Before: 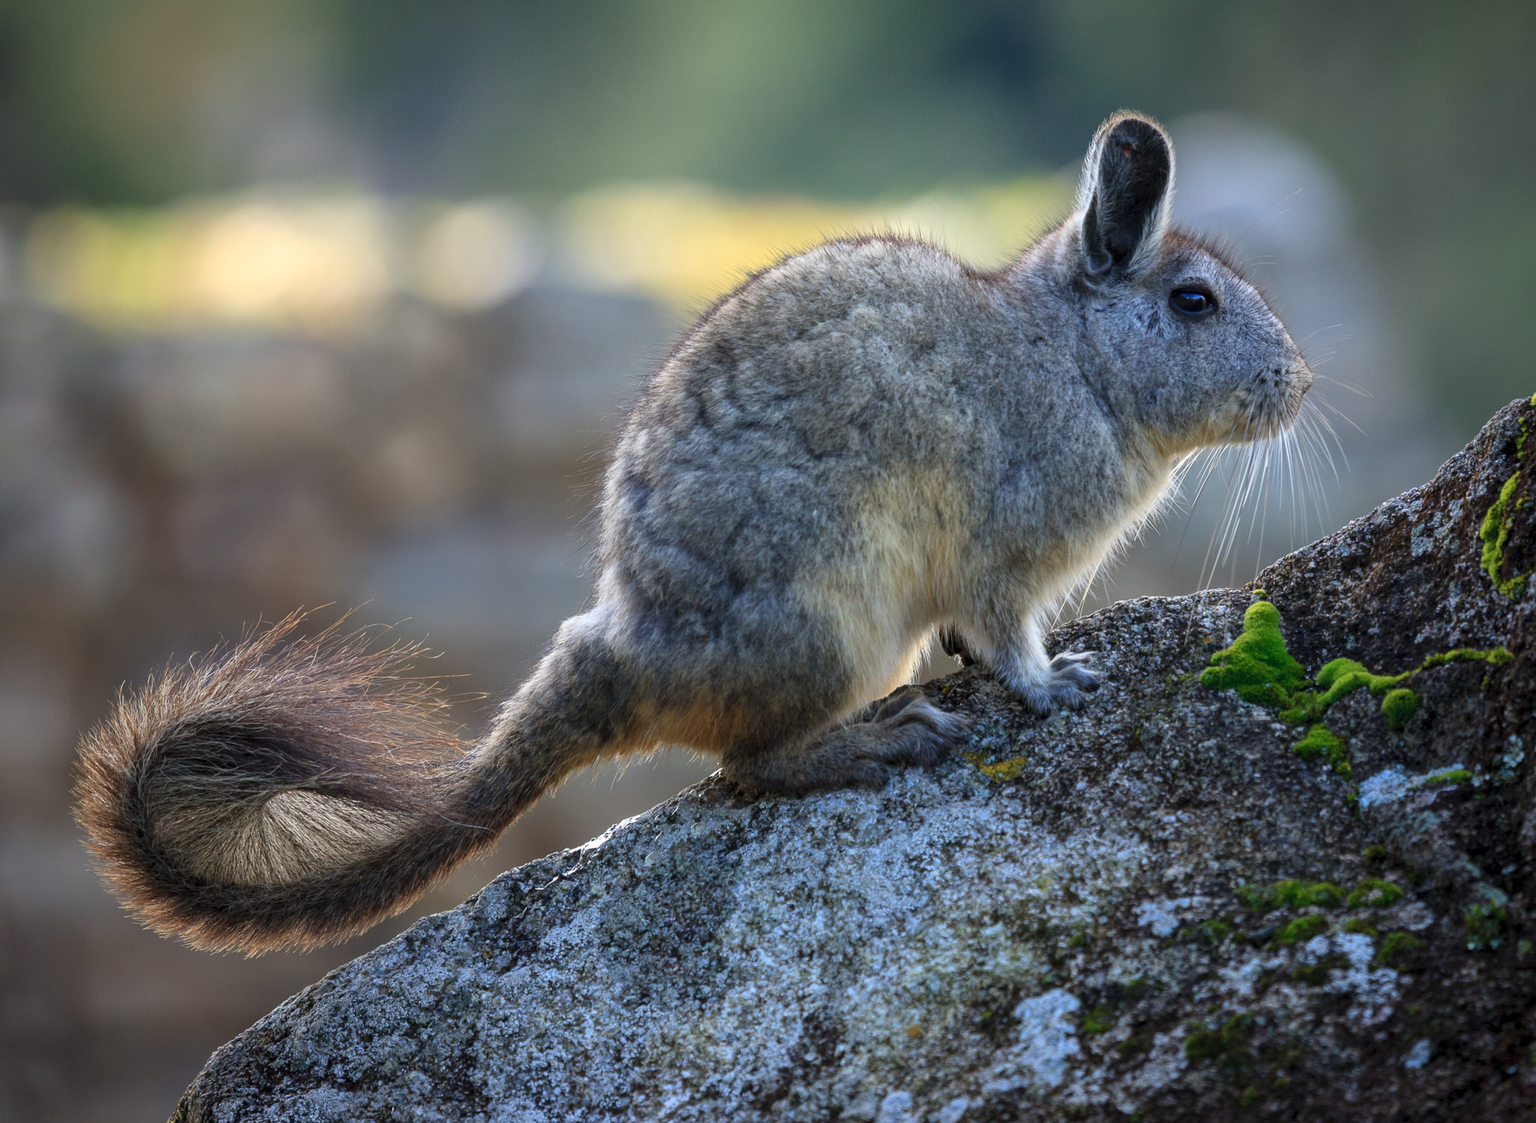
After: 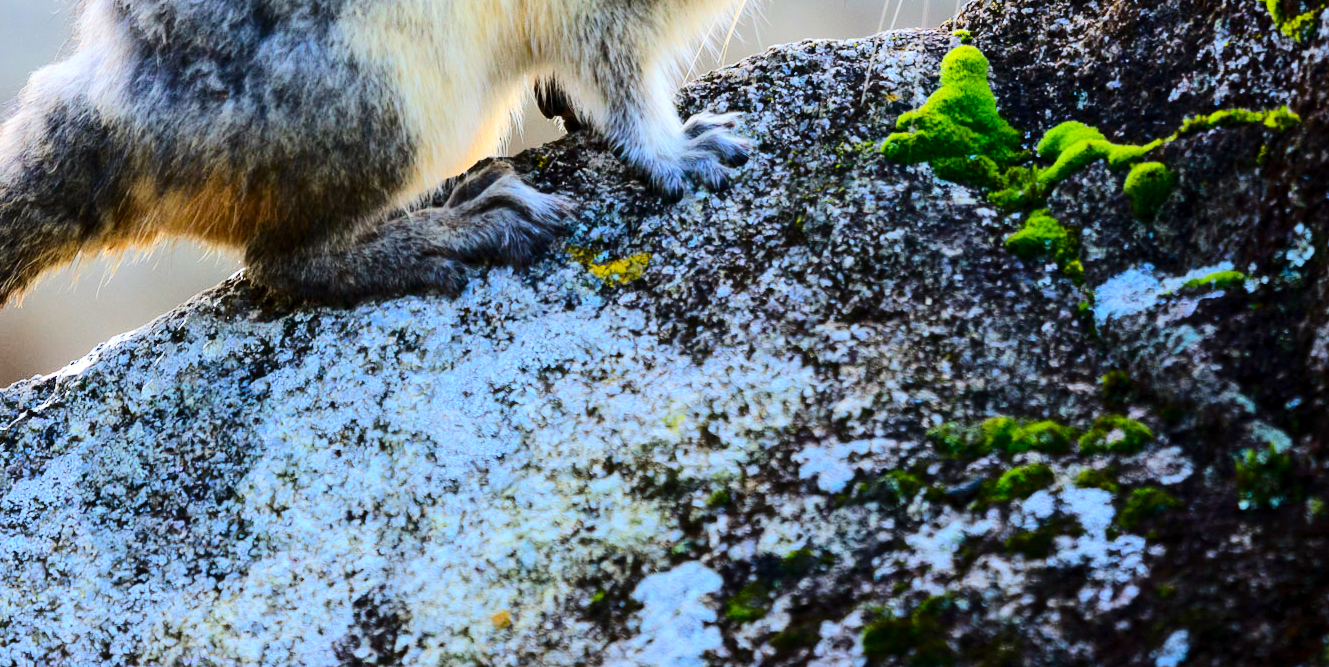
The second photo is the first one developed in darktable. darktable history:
contrast brightness saturation: contrast 0.291
crop and rotate: left 35.103%, top 50.547%, bottom 4.844%
tone equalizer: -7 EV 0.157 EV, -6 EV 0.589 EV, -5 EV 1.13 EV, -4 EV 1.3 EV, -3 EV 1.12 EV, -2 EV 0.6 EV, -1 EV 0.165 EV, edges refinement/feathering 500, mask exposure compensation -1.25 EV, preserve details no
color balance rgb: shadows lift › hue 86.59°, perceptual saturation grading › global saturation 38.728%
